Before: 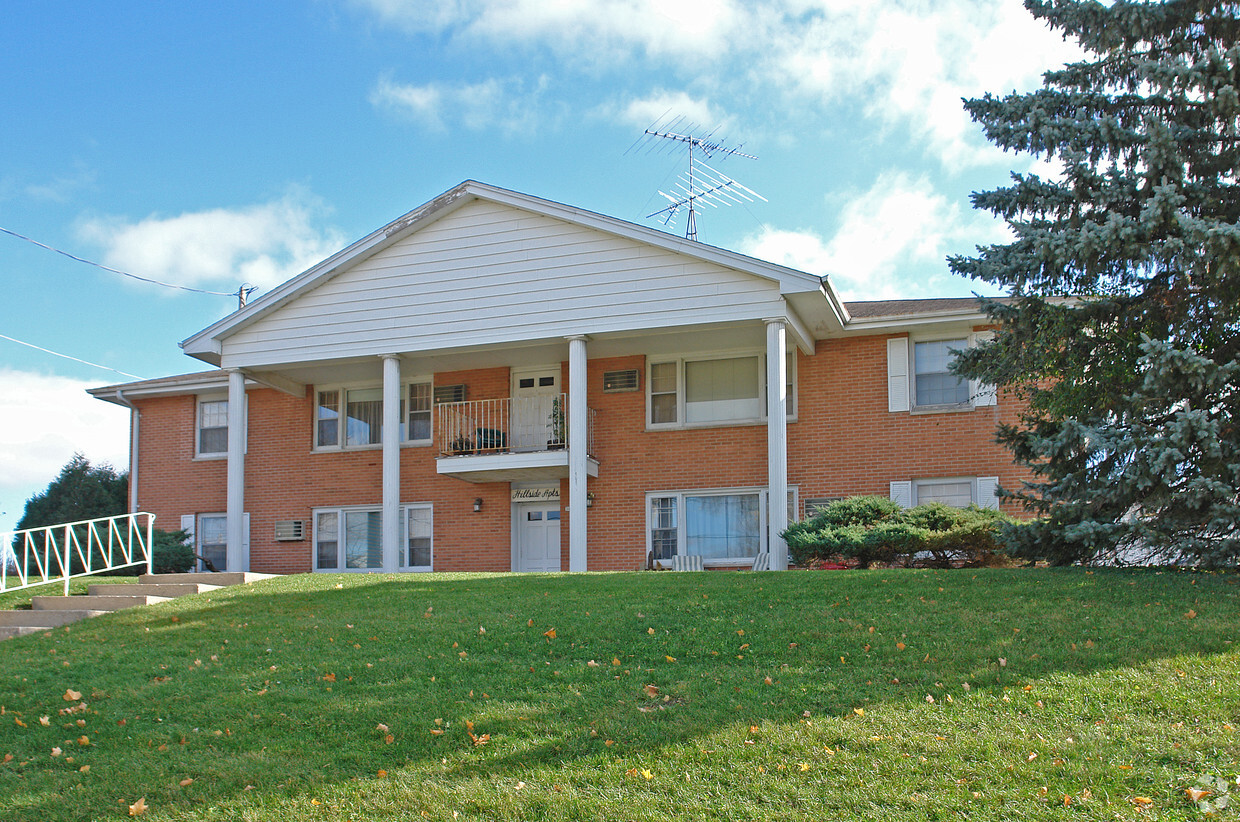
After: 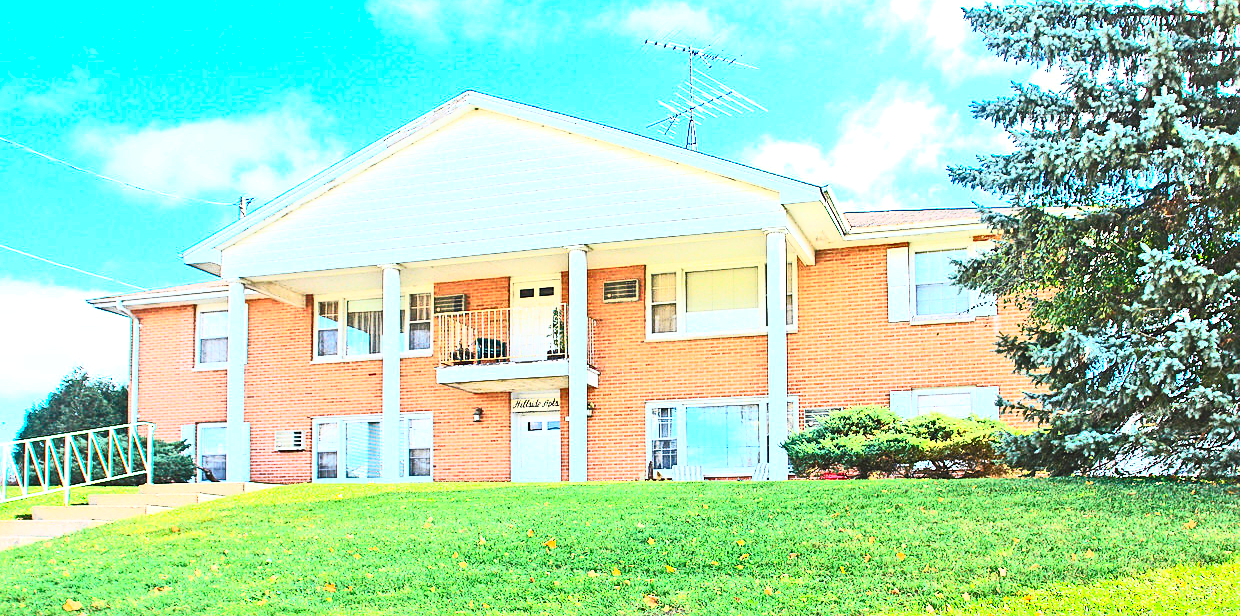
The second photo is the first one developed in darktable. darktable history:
crop: top 11.049%, bottom 13.965%
sharpen: on, module defaults
exposure: black level correction 0, exposure 1.2 EV, compensate highlight preservation false
contrast brightness saturation: contrast 0.818, brightness 0.584, saturation 0.572
